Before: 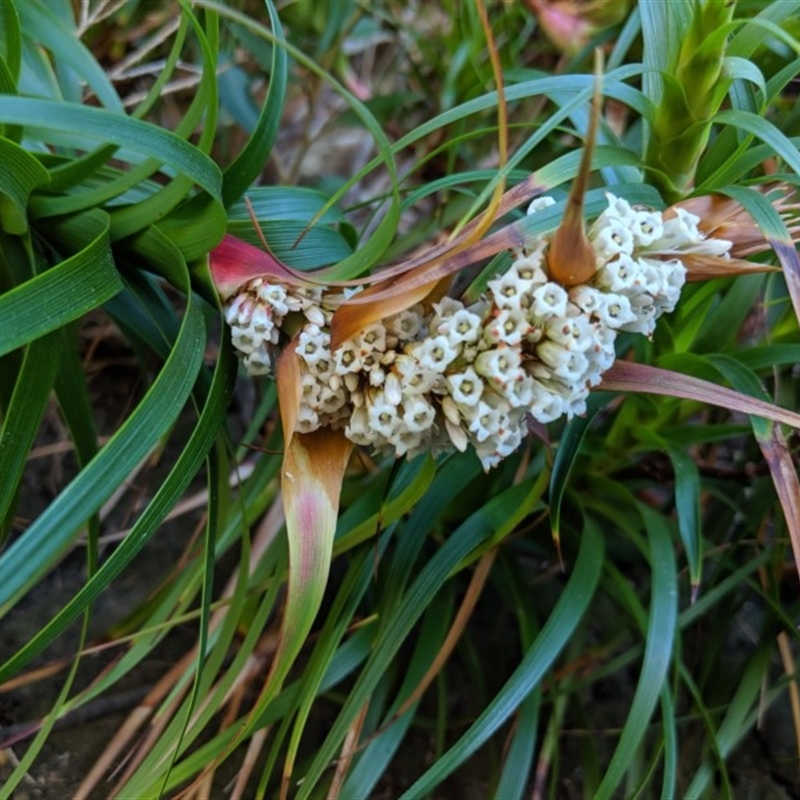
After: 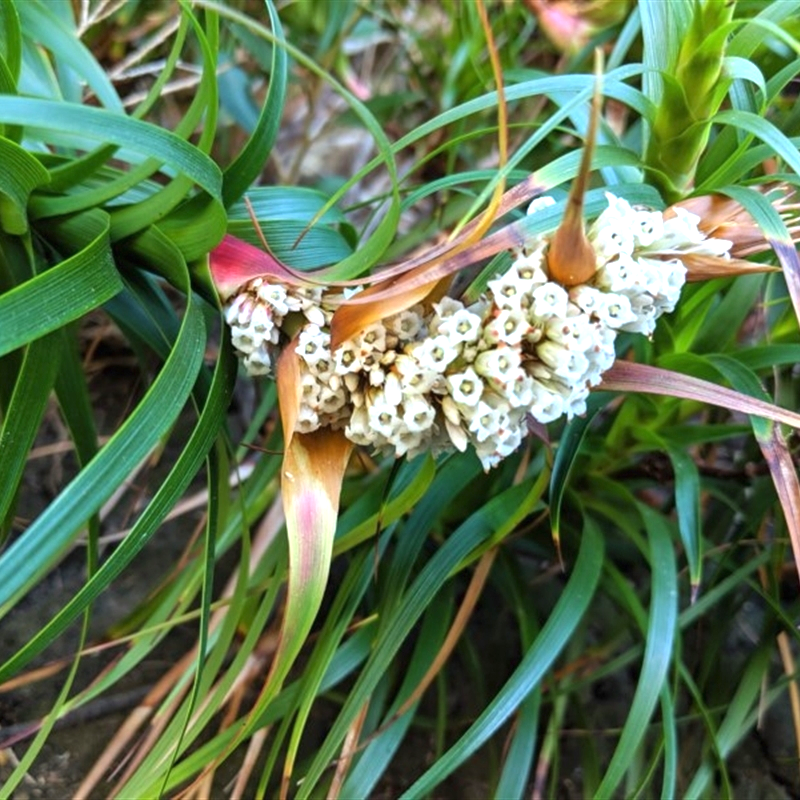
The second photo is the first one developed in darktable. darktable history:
tone equalizer: on, module defaults
exposure: black level correction 0, exposure 1 EV, compensate highlight preservation false
